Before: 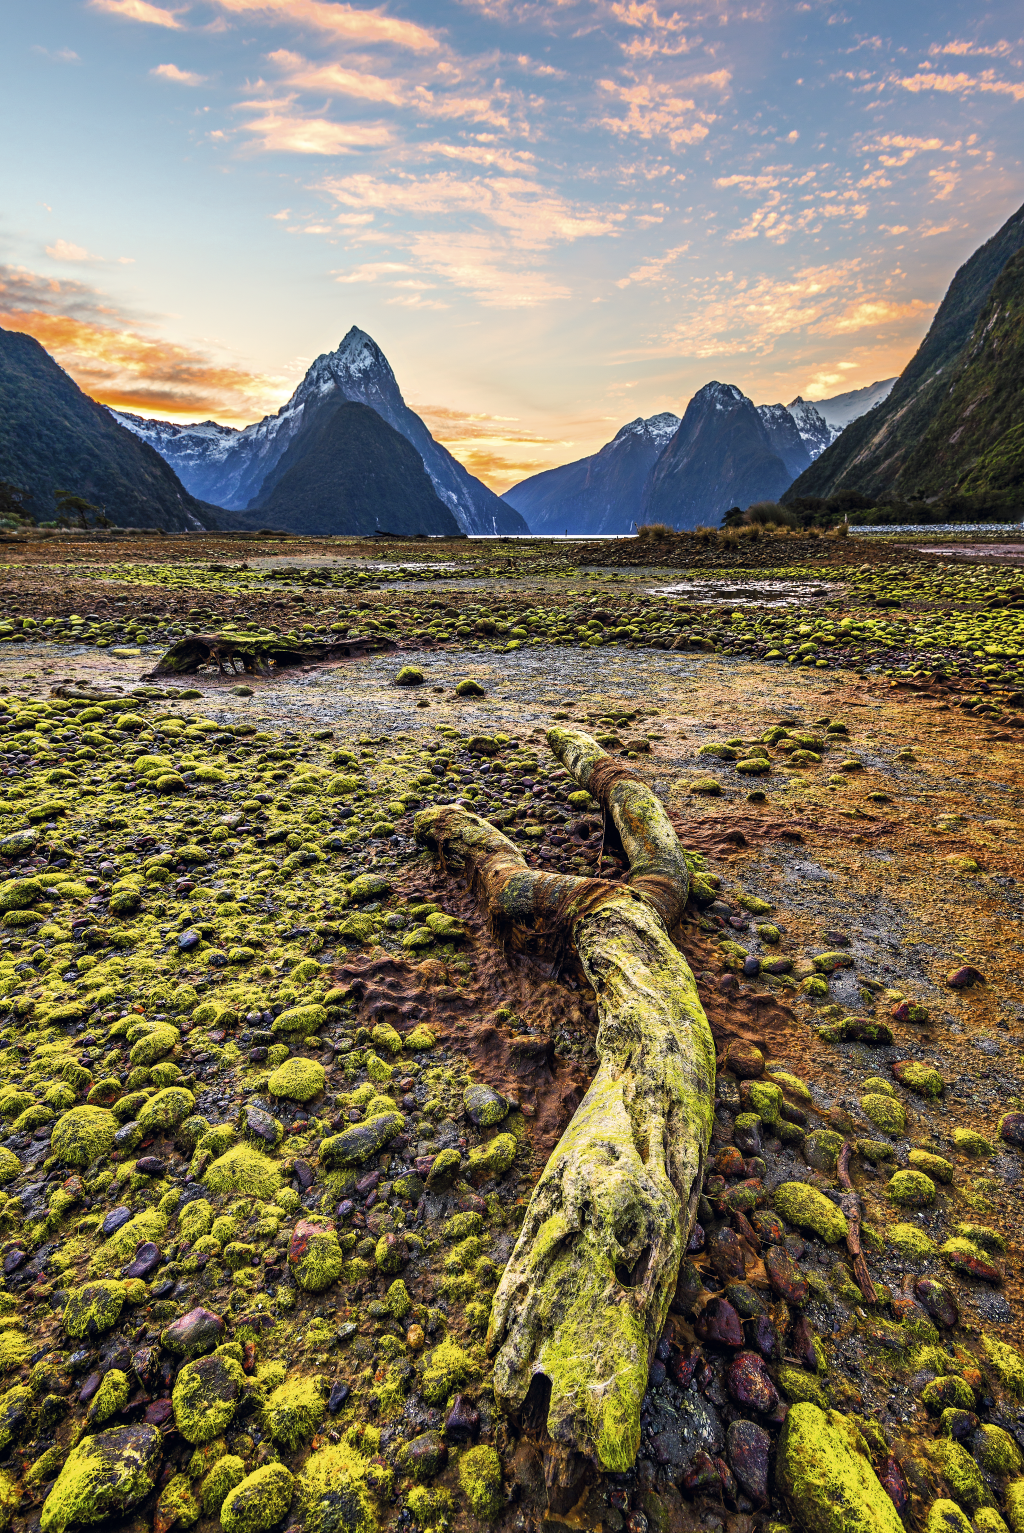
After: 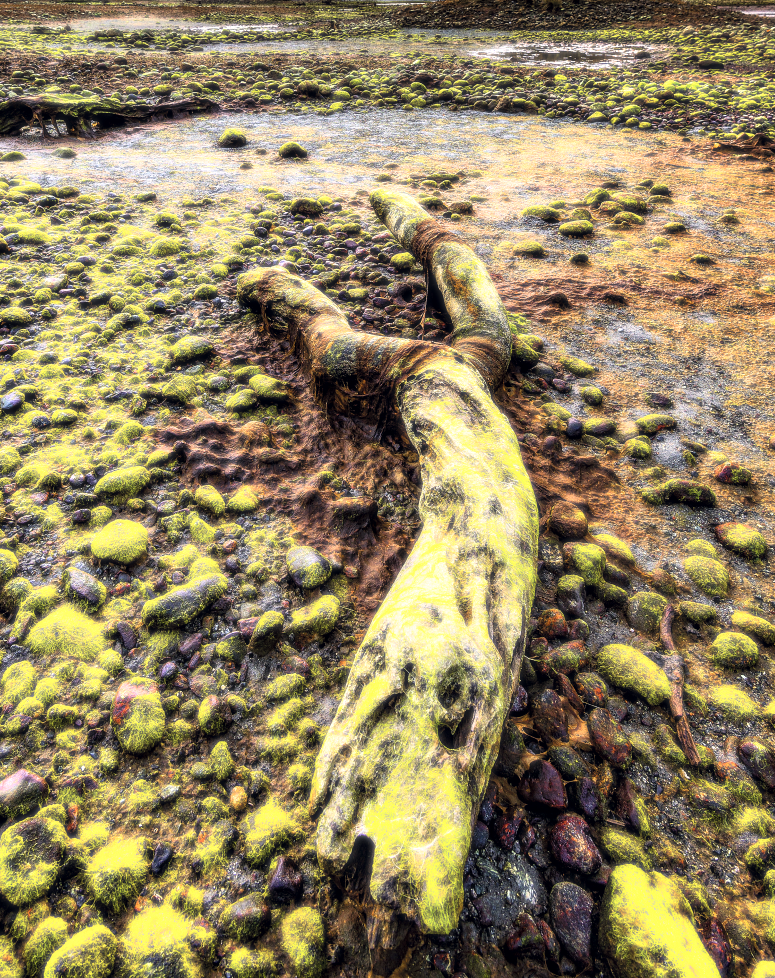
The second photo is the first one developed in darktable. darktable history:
crop and rotate: left 17.299%, top 35.115%, right 7.015%, bottom 1.024%
contrast brightness saturation: saturation -0.04
bloom: size 0%, threshold 54.82%, strength 8.31%
exposure: exposure 0.217 EV, compensate highlight preservation false
local contrast: highlights 100%, shadows 100%, detail 120%, midtone range 0.2
